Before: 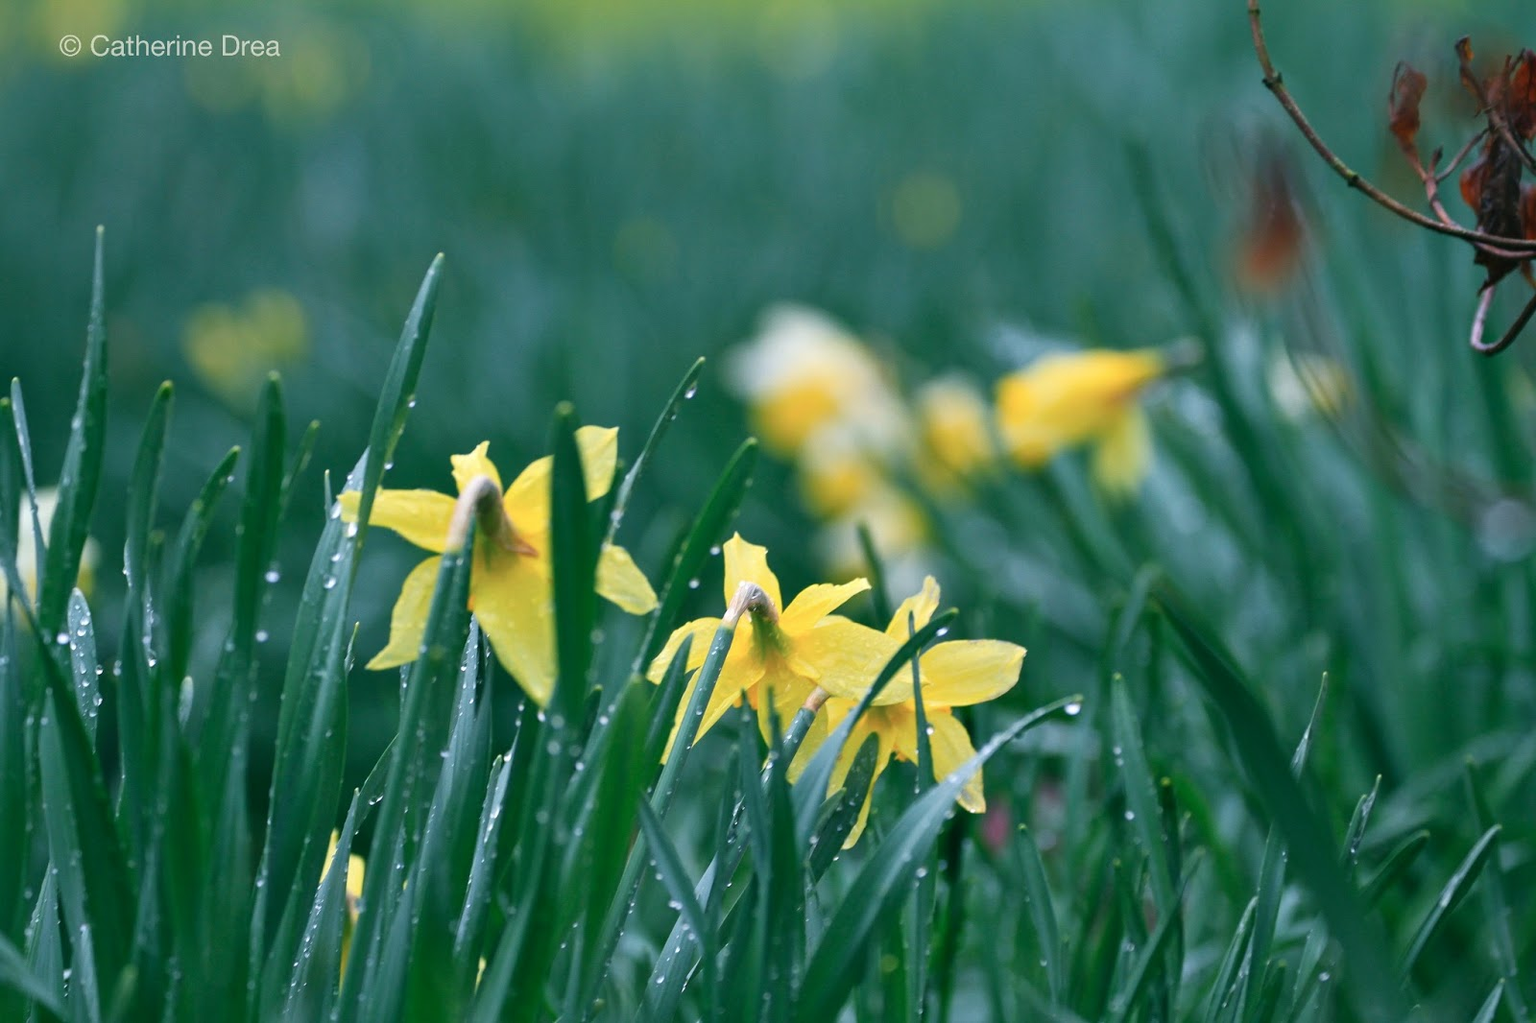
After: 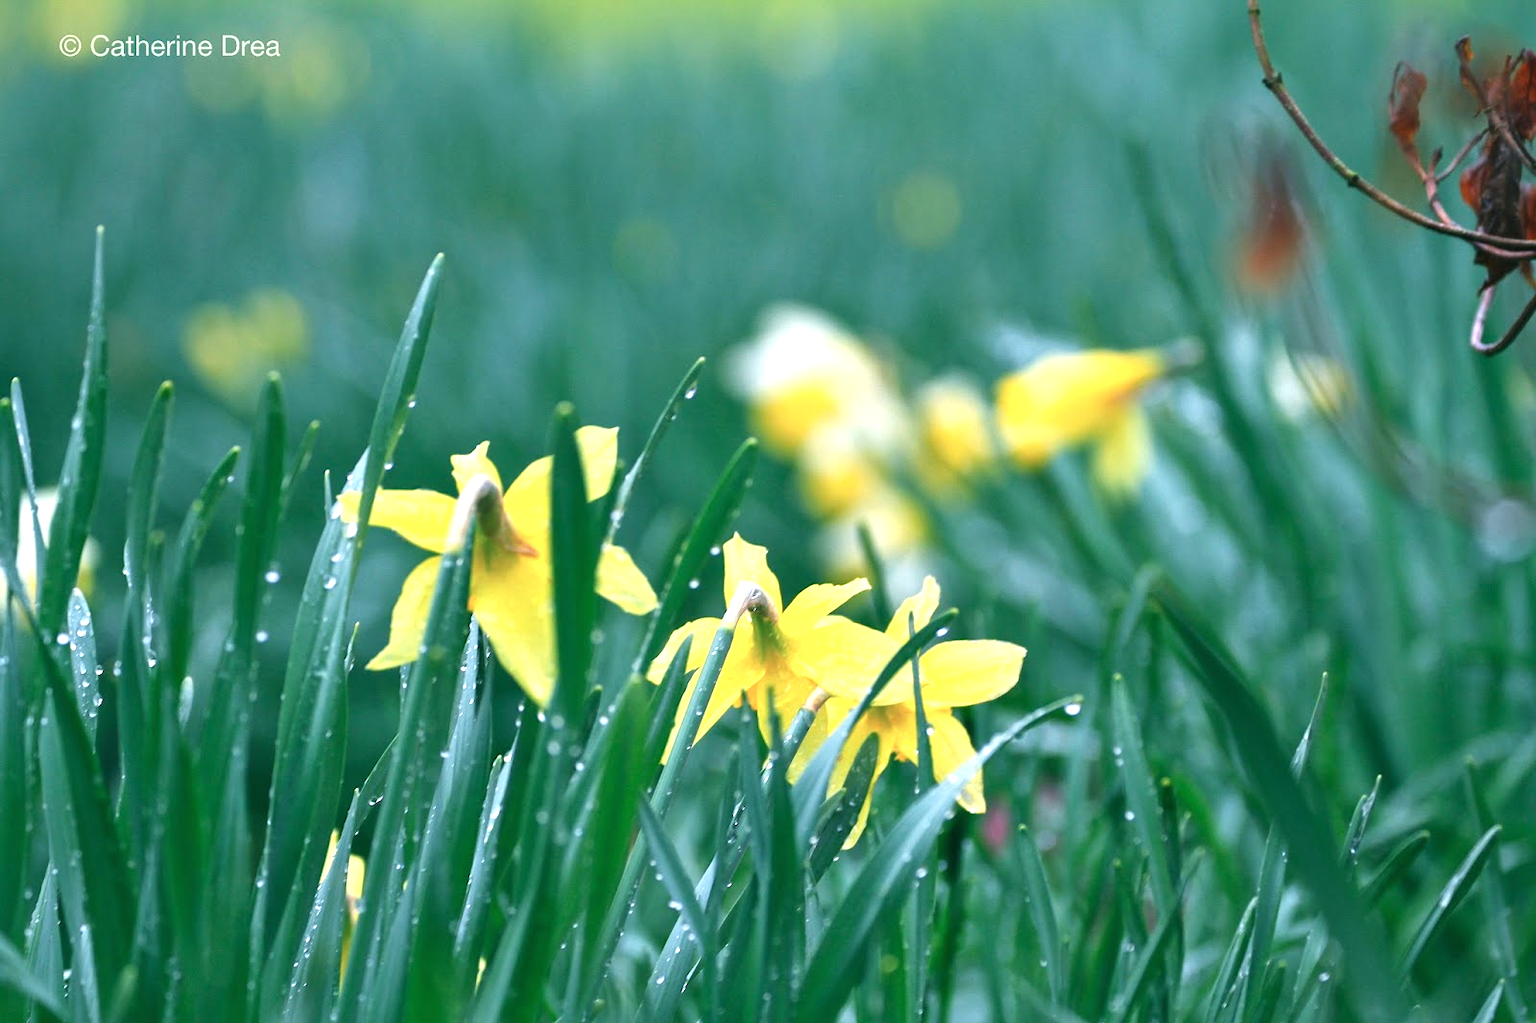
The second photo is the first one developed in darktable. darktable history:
exposure: black level correction 0, exposure 0.855 EV, compensate highlight preservation false
